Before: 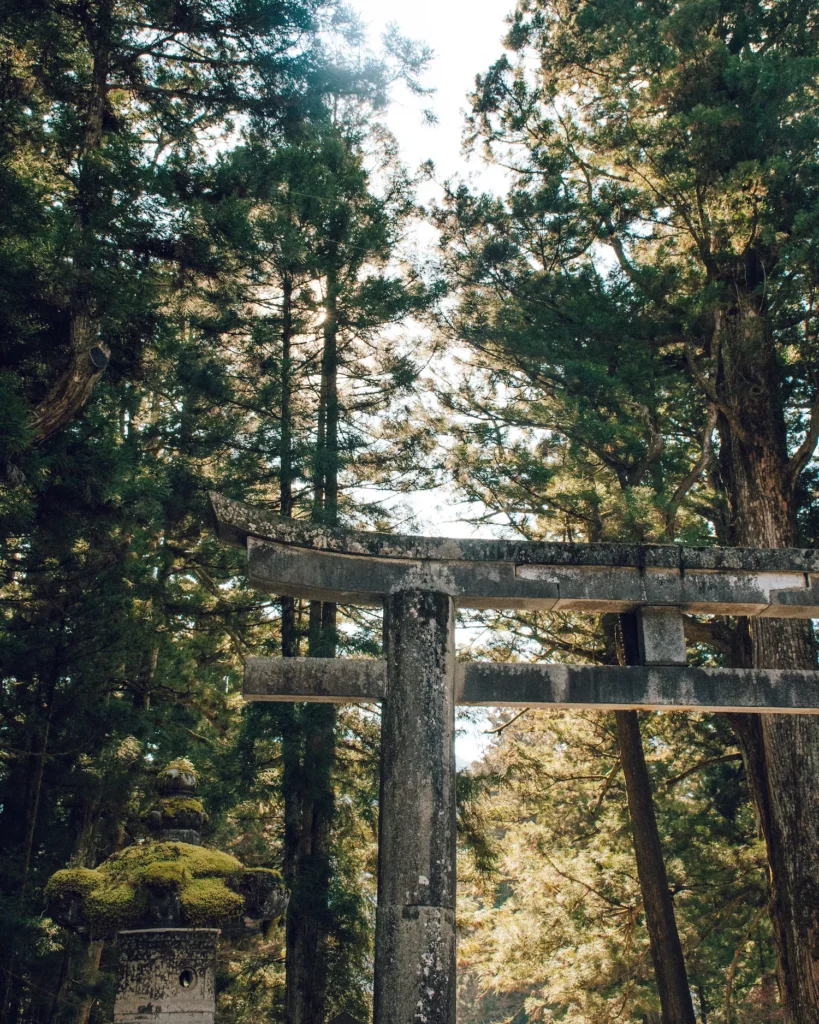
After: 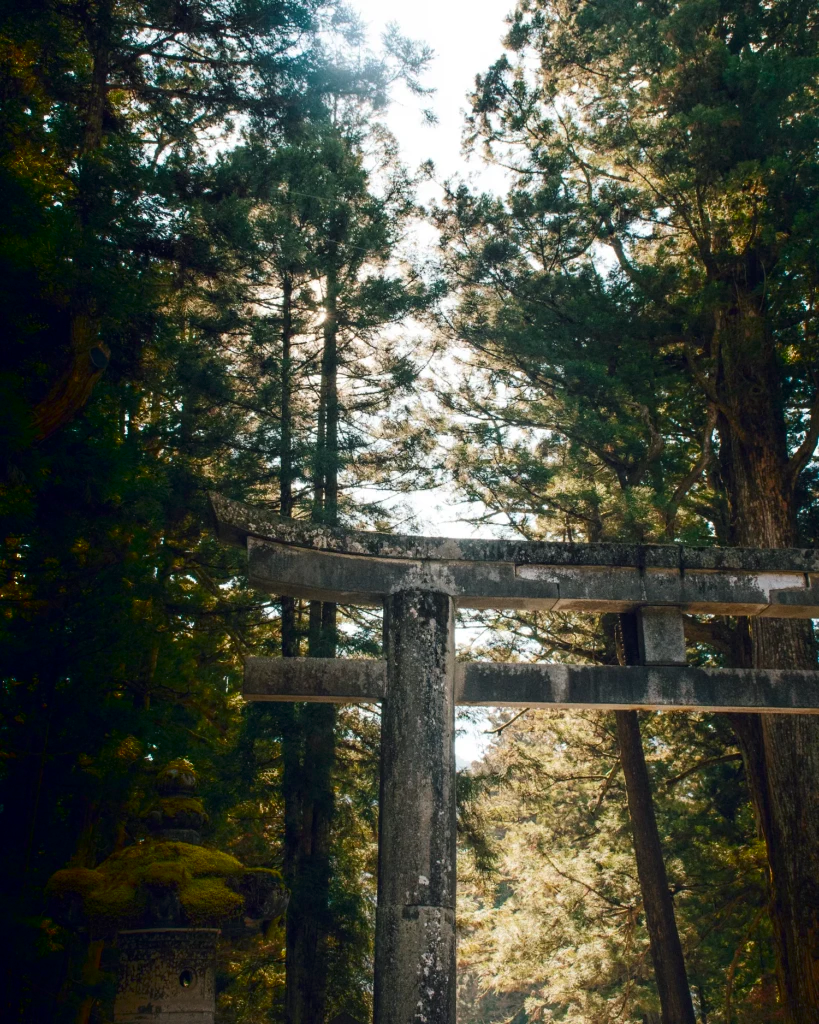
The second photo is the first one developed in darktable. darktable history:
shadows and highlights: shadows -86.78, highlights -37.15, highlights color adjustment 45.38%, soften with gaussian
